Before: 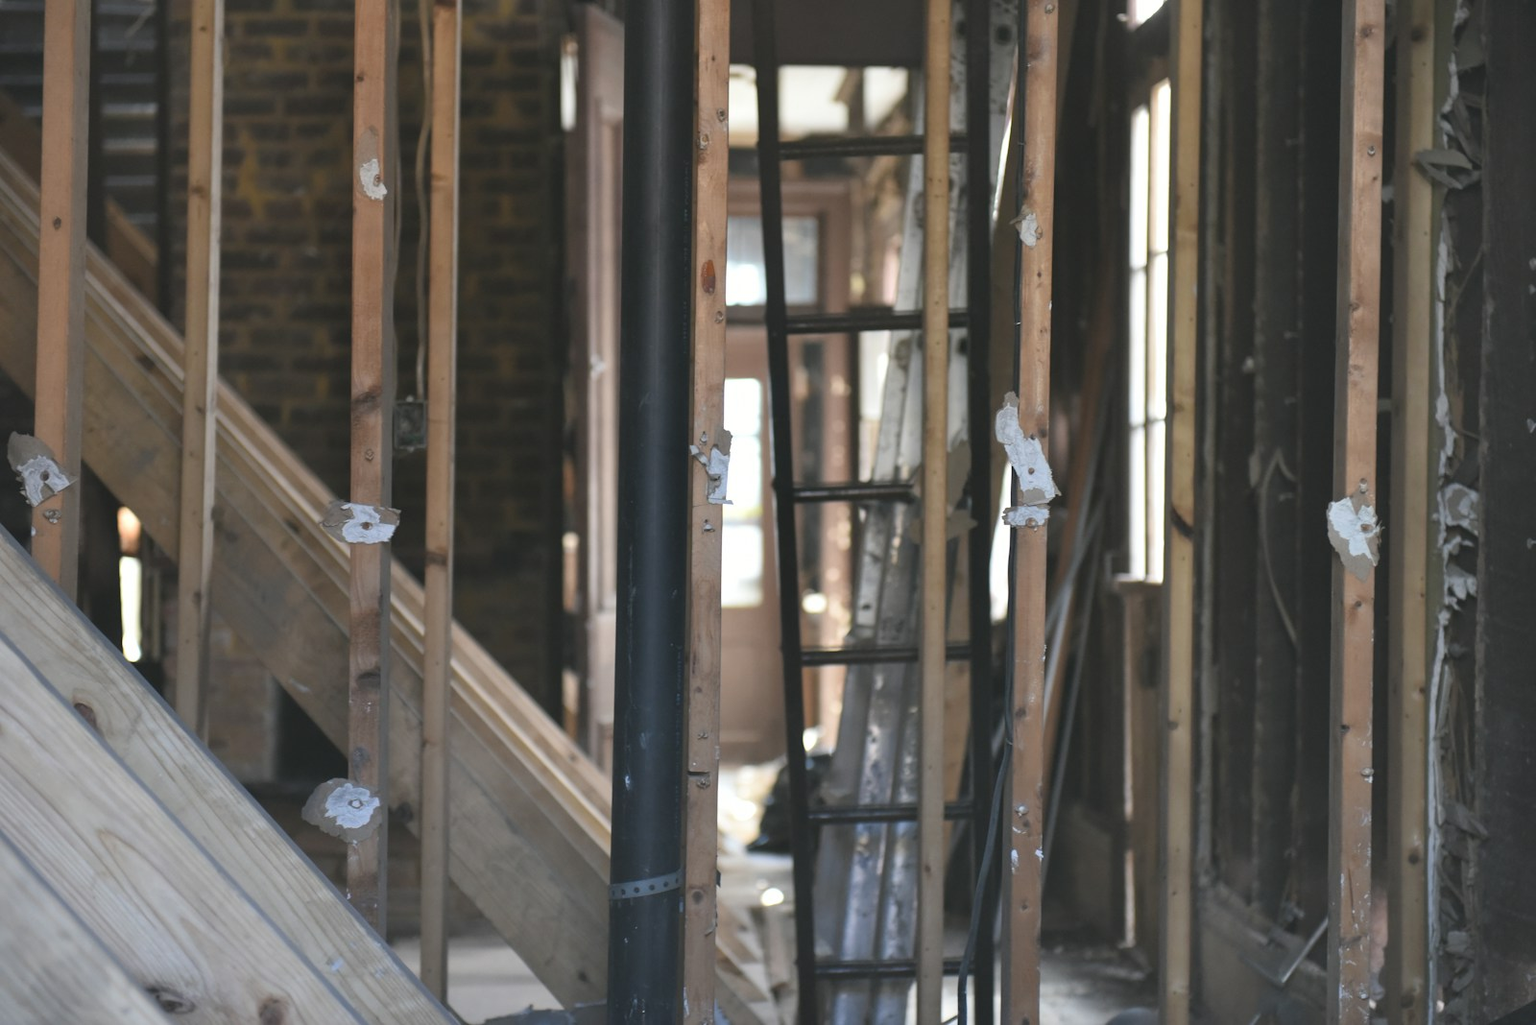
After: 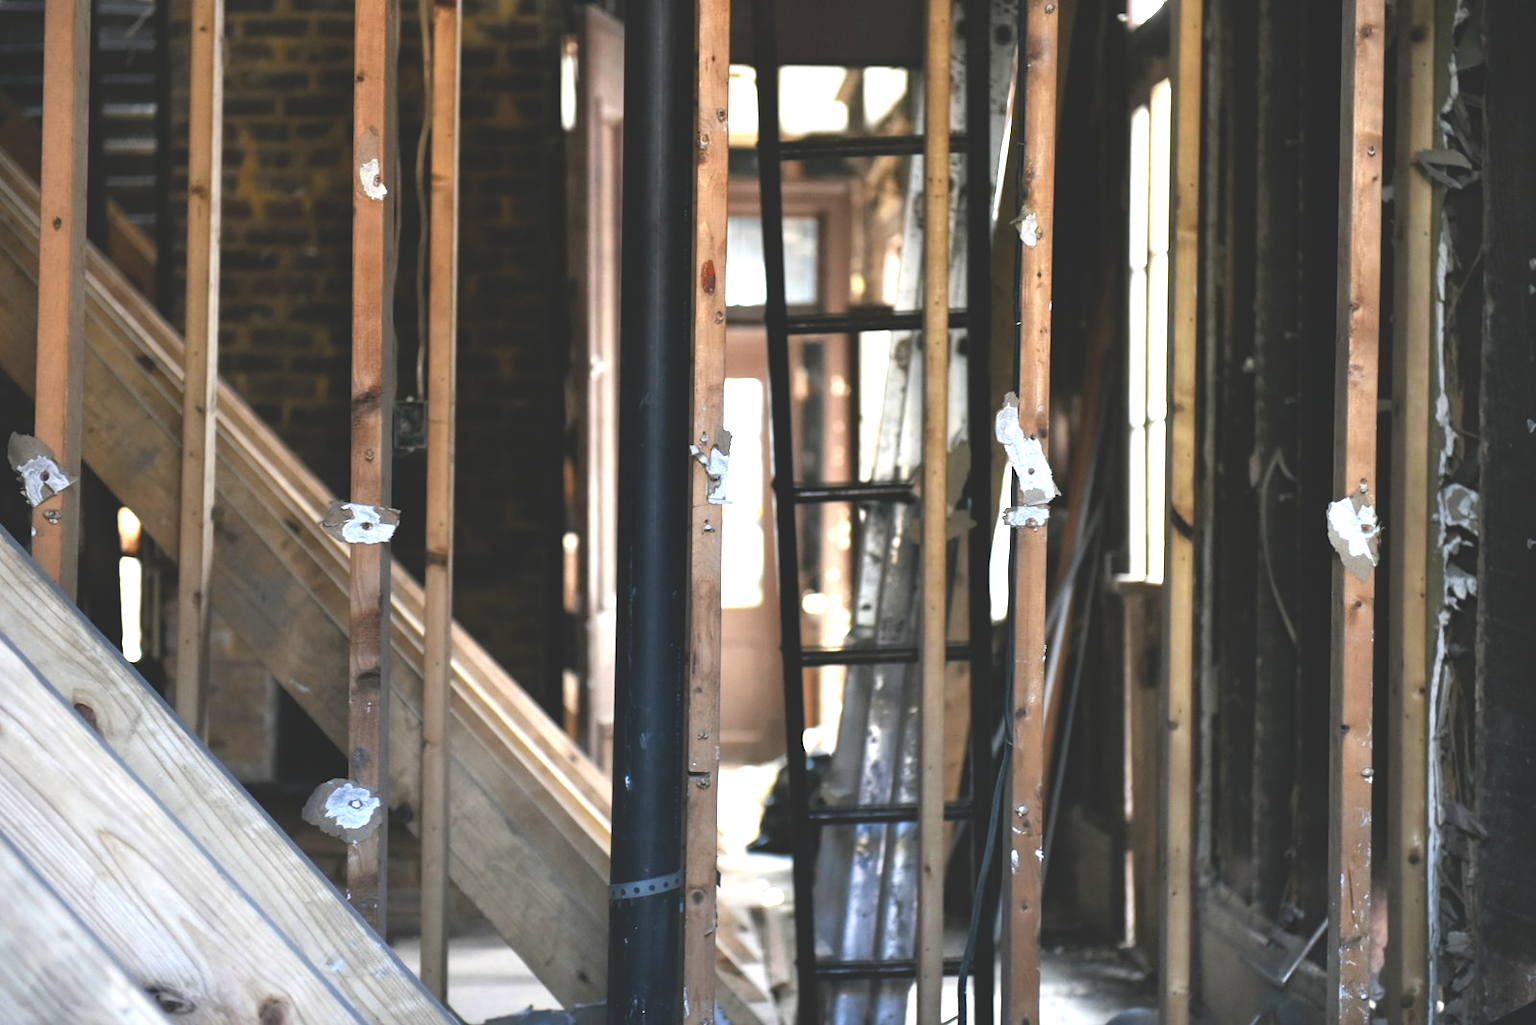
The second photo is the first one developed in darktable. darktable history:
exposure: exposure 1.09 EV, compensate highlight preservation false
base curve: curves: ch0 [(0, 0.02) (0.083, 0.036) (1, 1)], preserve colors none
